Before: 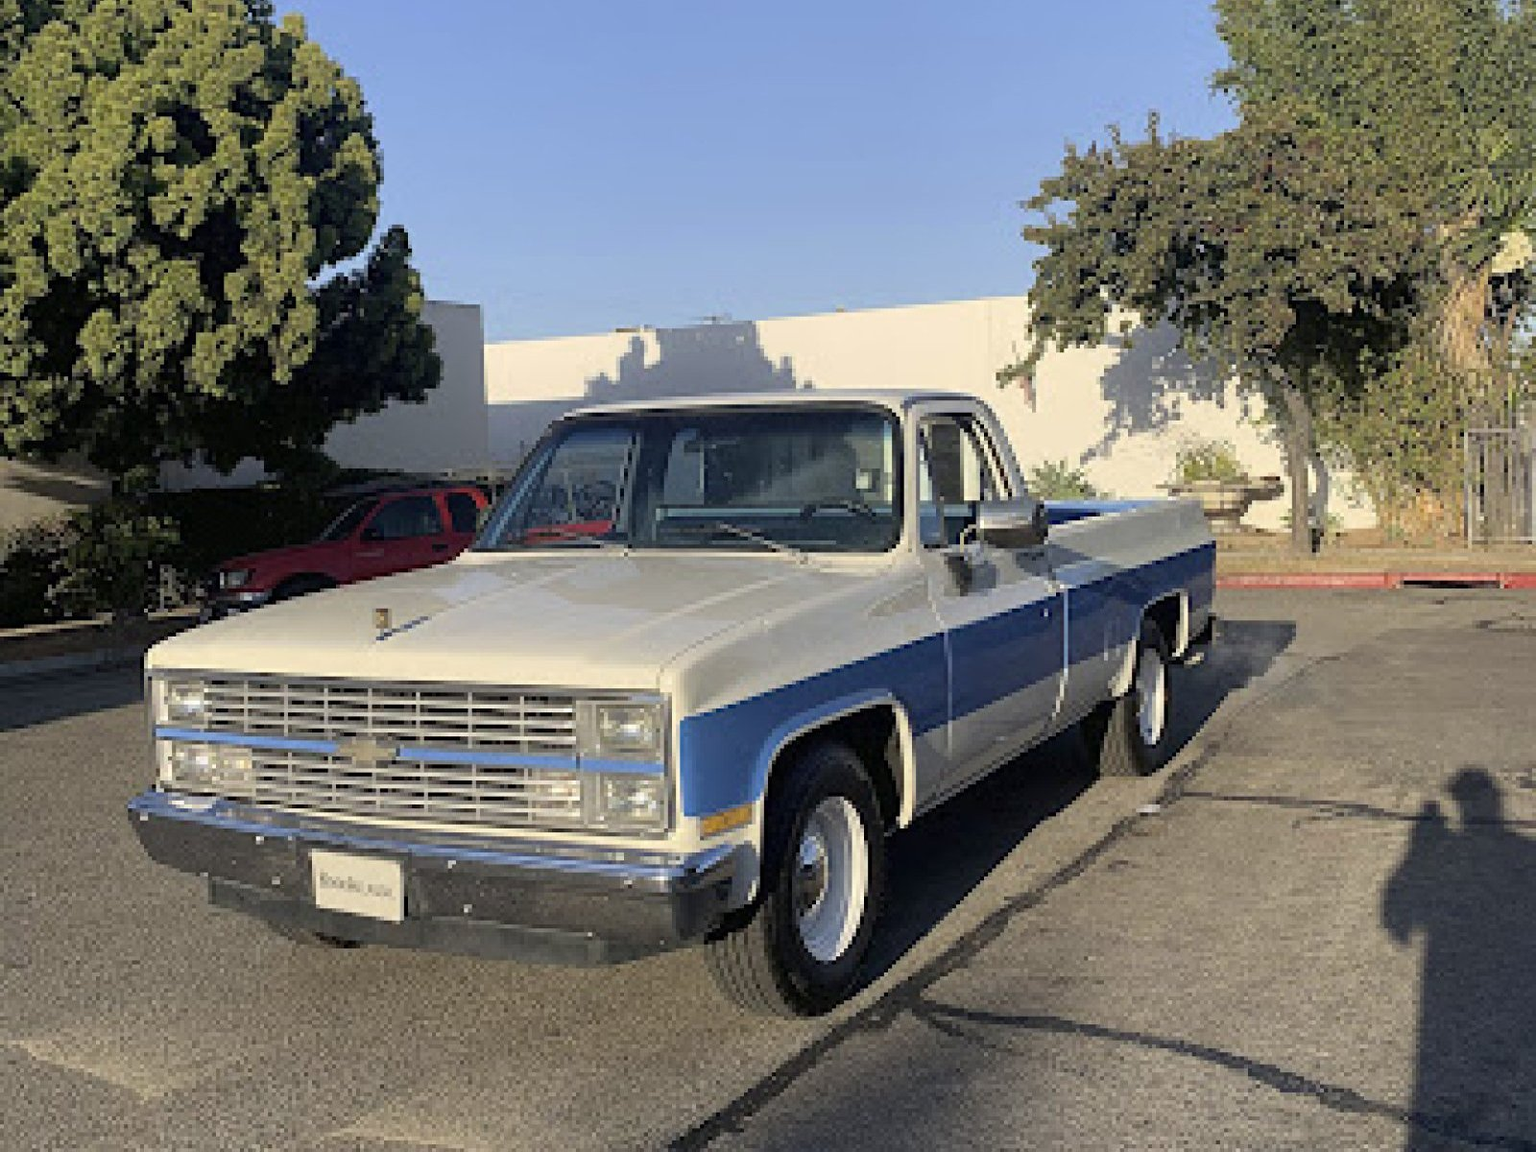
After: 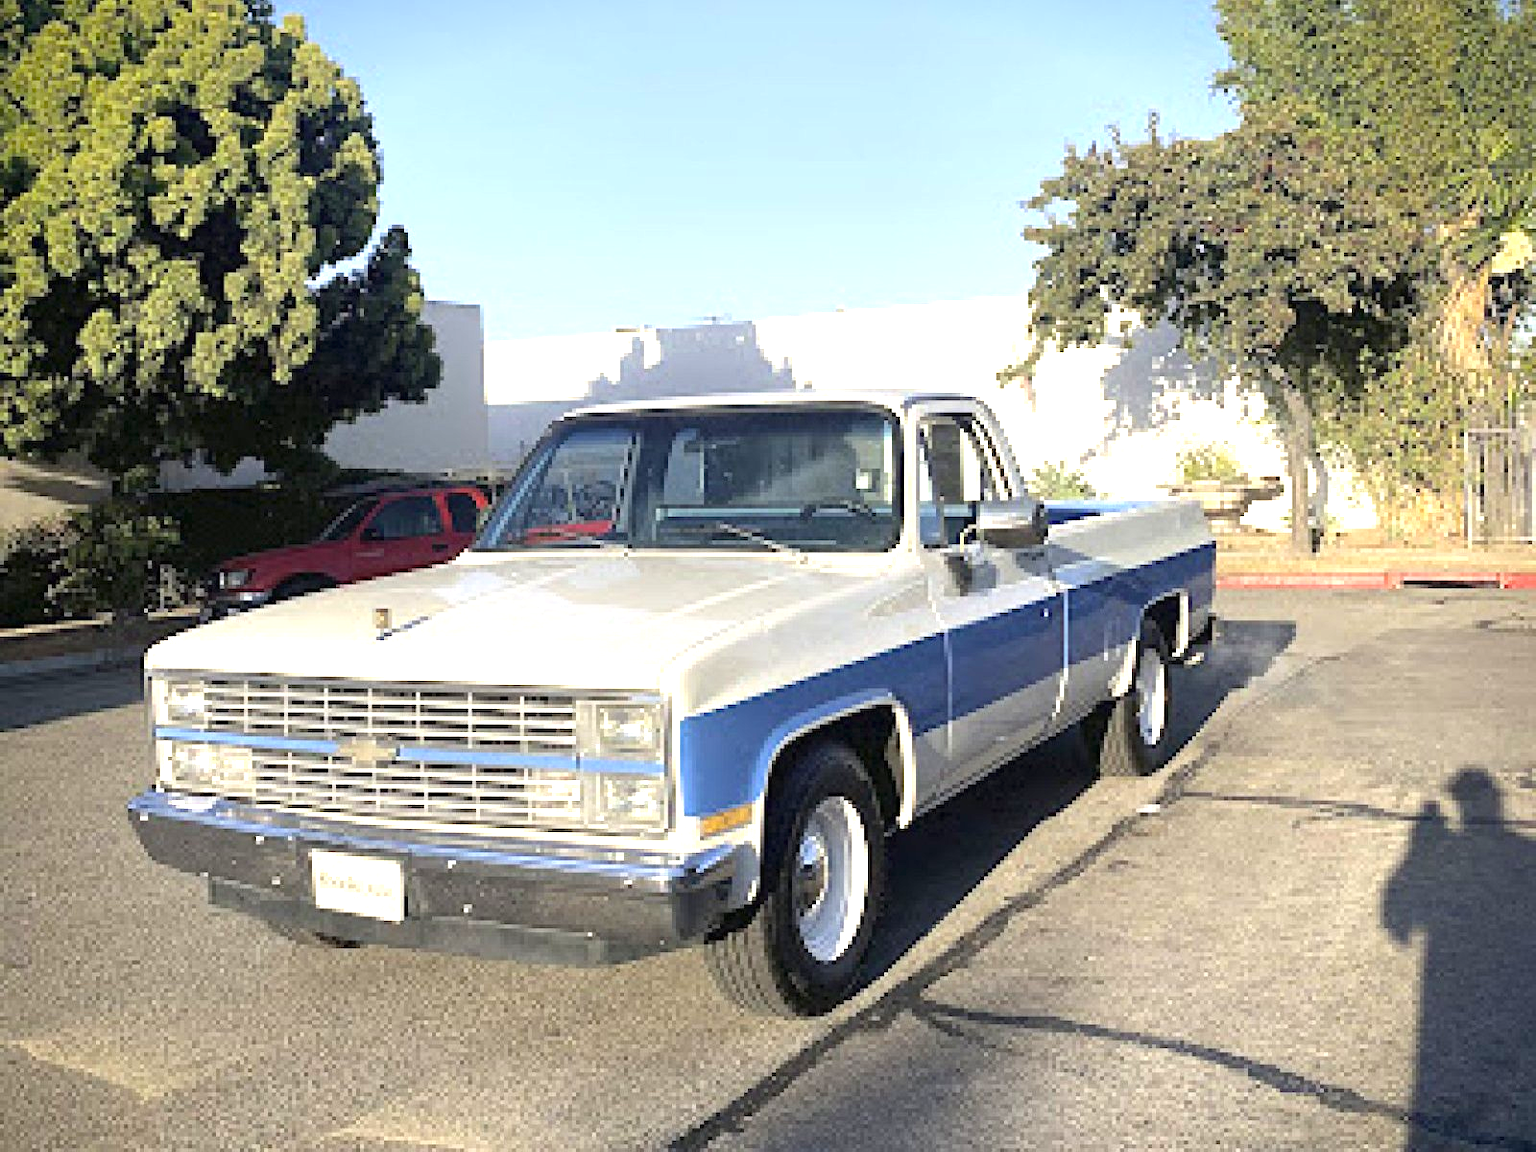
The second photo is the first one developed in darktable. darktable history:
exposure: black level correction 0, exposure 1.2 EV, compensate highlight preservation false
vignetting: fall-off start 88.53%, fall-off radius 44.2%, saturation 0.376, width/height ratio 1.161
